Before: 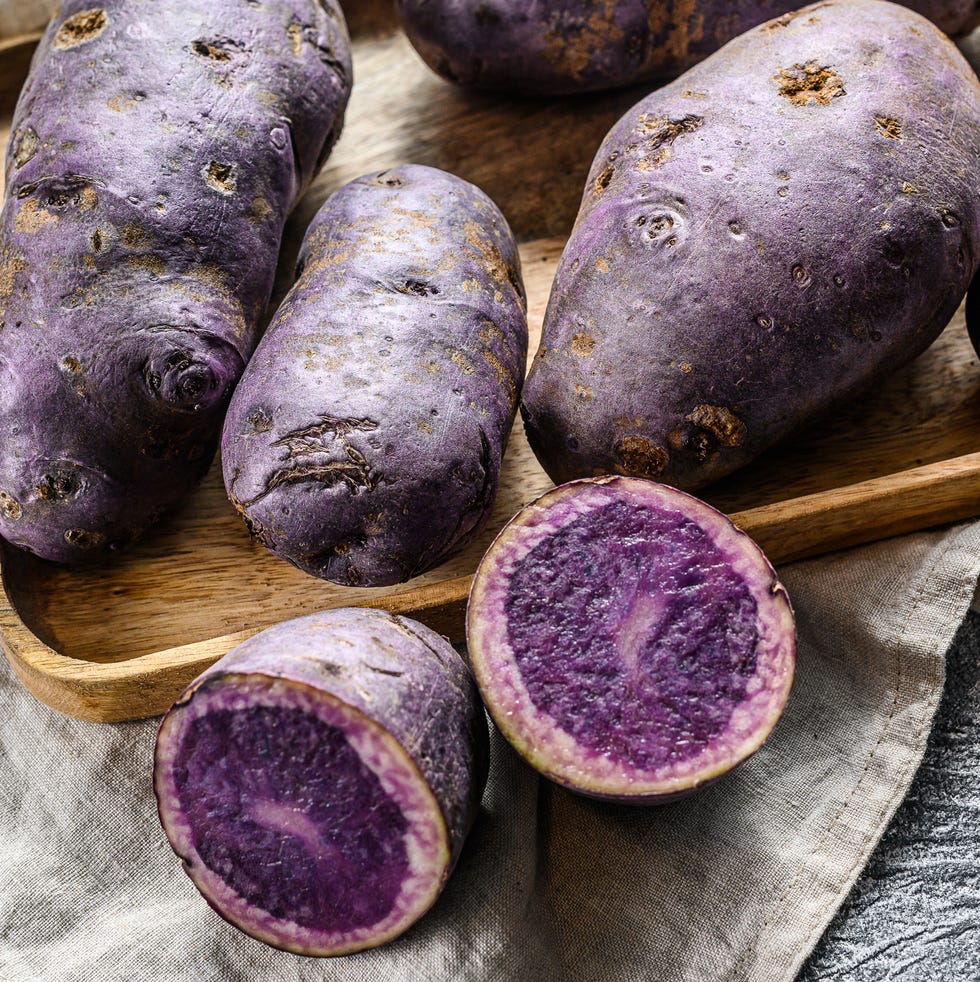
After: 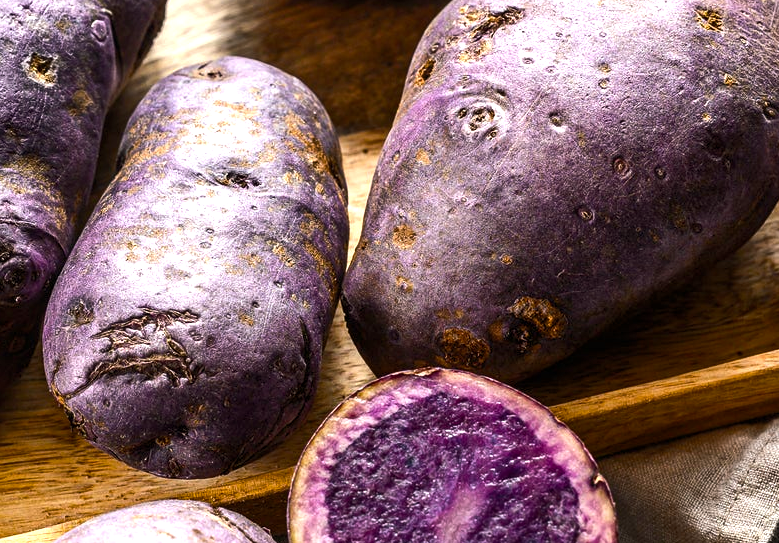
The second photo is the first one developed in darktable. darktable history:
crop: left 18.27%, top 11.075%, right 2.194%, bottom 33.593%
color balance rgb: shadows lift › luminance -7.401%, shadows lift › chroma 2.455%, shadows lift › hue 167.25°, power › chroma 1.075%, power › hue 25.83°, perceptual saturation grading › global saturation 30.684%, perceptual brilliance grading › highlights 16.43%, perceptual brilliance grading › mid-tones 6.151%, perceptual brilliance grading › shadows -15.303%
exposure: exposure 0.29 EV, compensate highlight preservation false
tone equalizer: -8 EV 0.232 EV, -7 EV 0.414 EV, -6 EV 0.387 EV, -5 EV 0.258 EV, -3 EV -0.246 EV, -2 EV -0.439 EV, -1 EV -0.411 EV, +0 EV -0.247 EV
